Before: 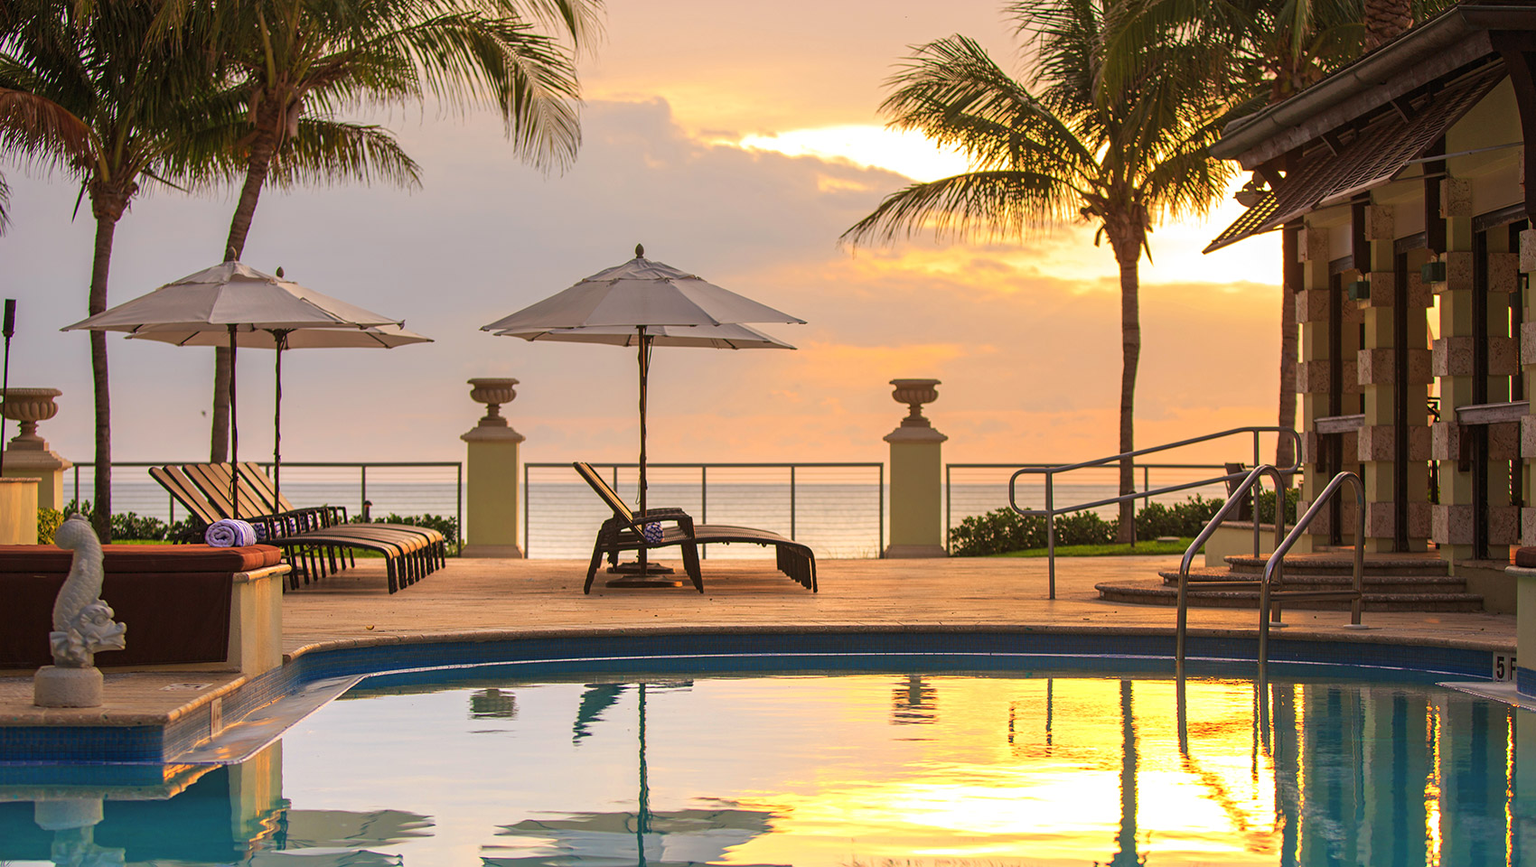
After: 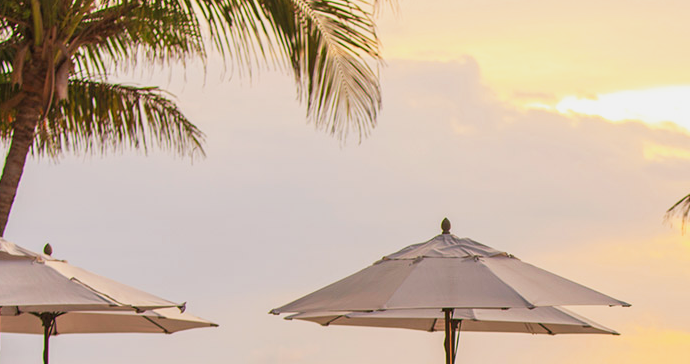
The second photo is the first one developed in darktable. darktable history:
crop: left 15.452%, top 5.459%, right 43.956%, bottom 56.62%
base curve: curves: ch0 [(0, 0) (0.088, 0.125) (0.176, 0.251) (0.354, 0.501) (0.613, 0.749) (1, 0.877)], preserve colors none
